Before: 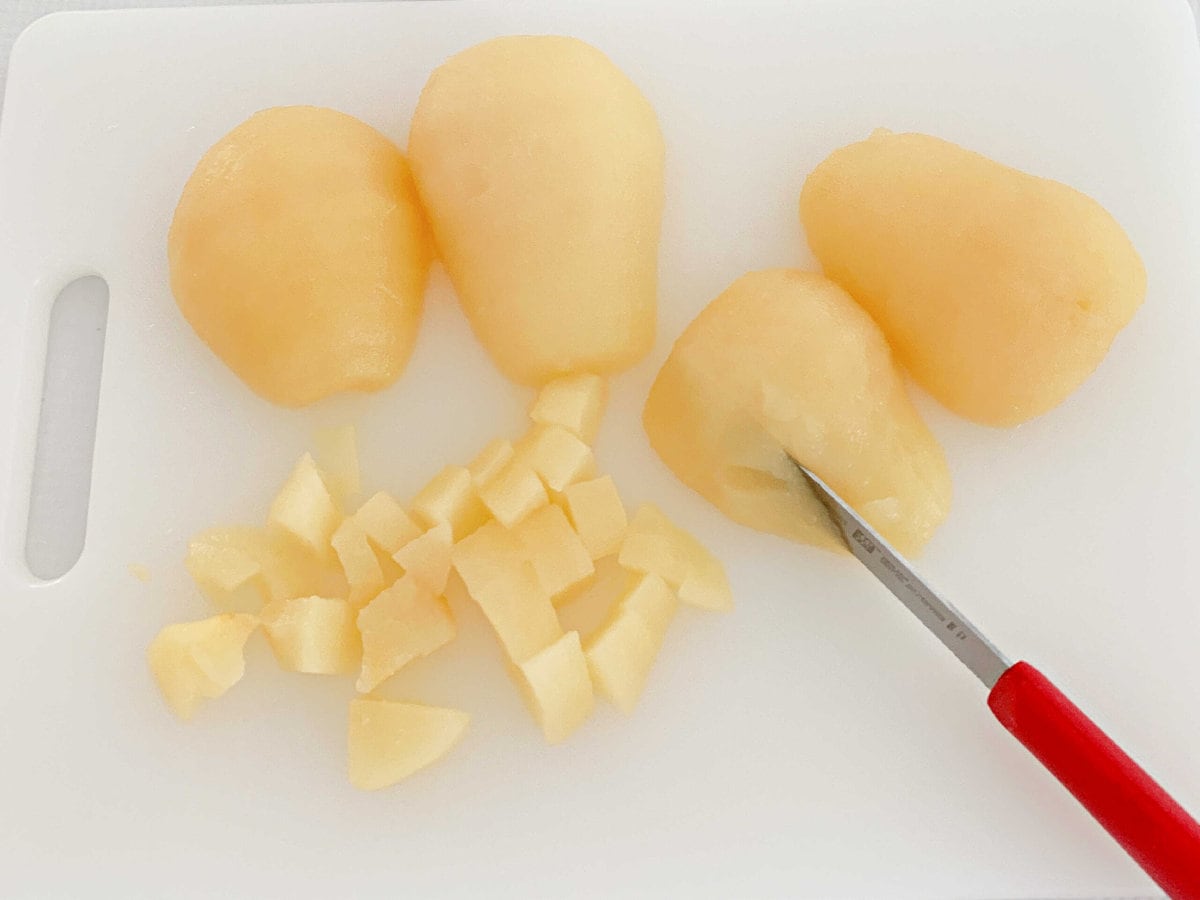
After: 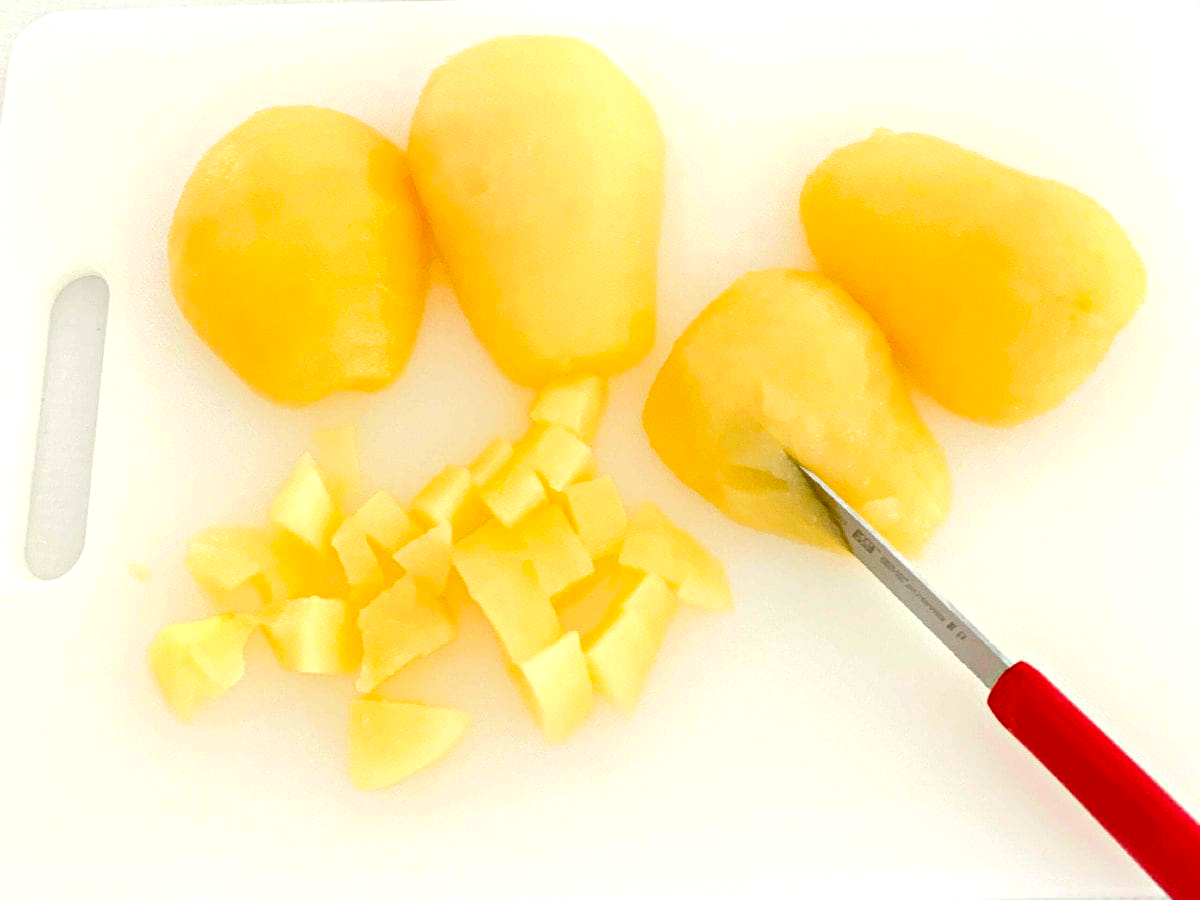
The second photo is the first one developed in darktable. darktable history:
color balance rgb: highlights gain › luminance 5.633%, highlights gain › chroma 1.268%, highlights gain › hue 91.68°, global offset › luminance -0.346%, global offset › chroma 0.112%, global offset › hue 162.26°, perceptual saturation grading › global saturation 25.625%, perceptual brilliance grading › global brilliance 11.892%, global vibrance 29.915%
